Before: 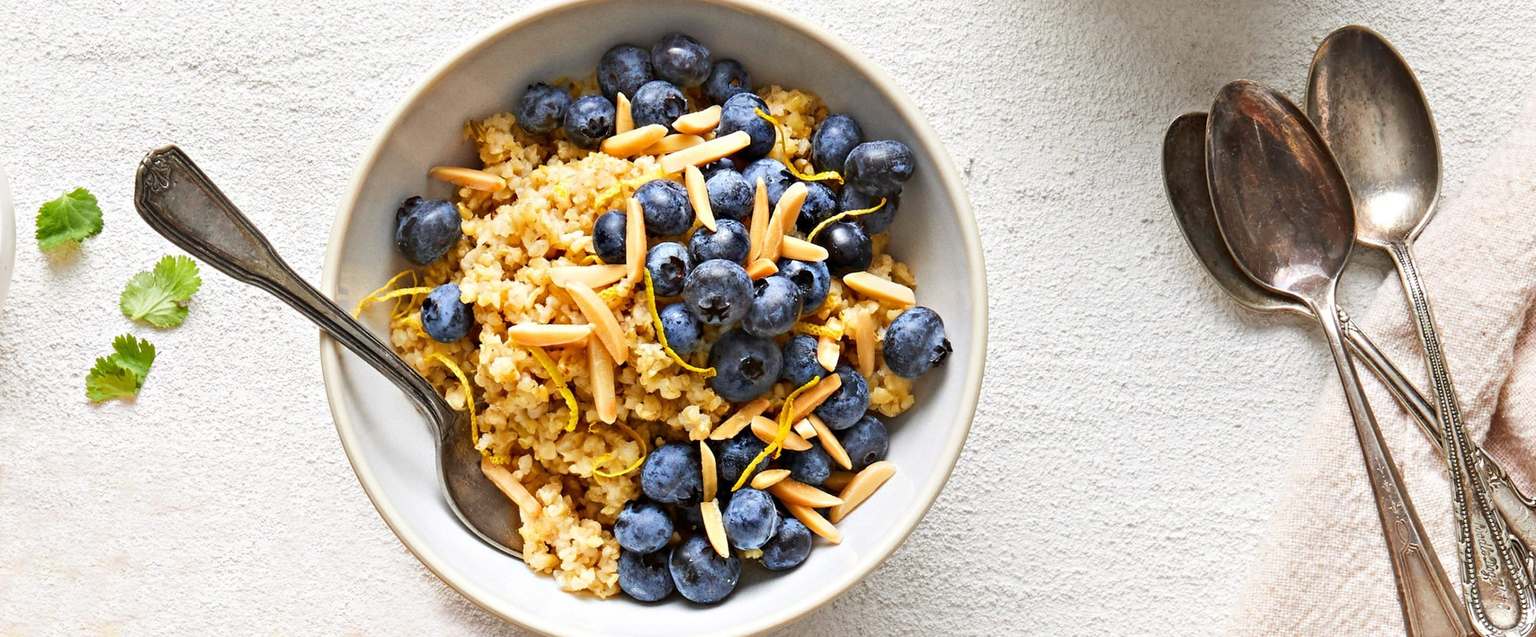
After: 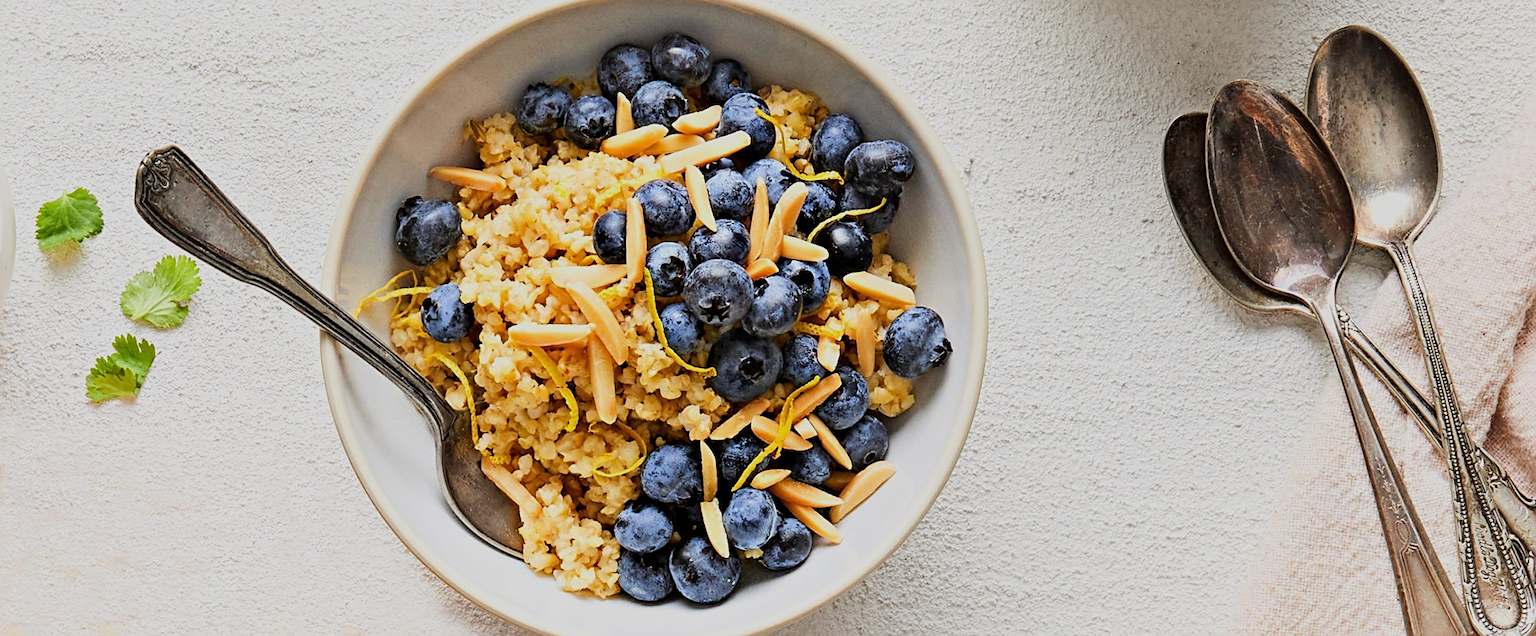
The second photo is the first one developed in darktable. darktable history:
sharpen: on, module defaults
filmic rgb: black relative exposure -7.65 EV, white relative exposure 4.56 EV, hardness 3.61, contrast 1.053, color science v6 (2022)
